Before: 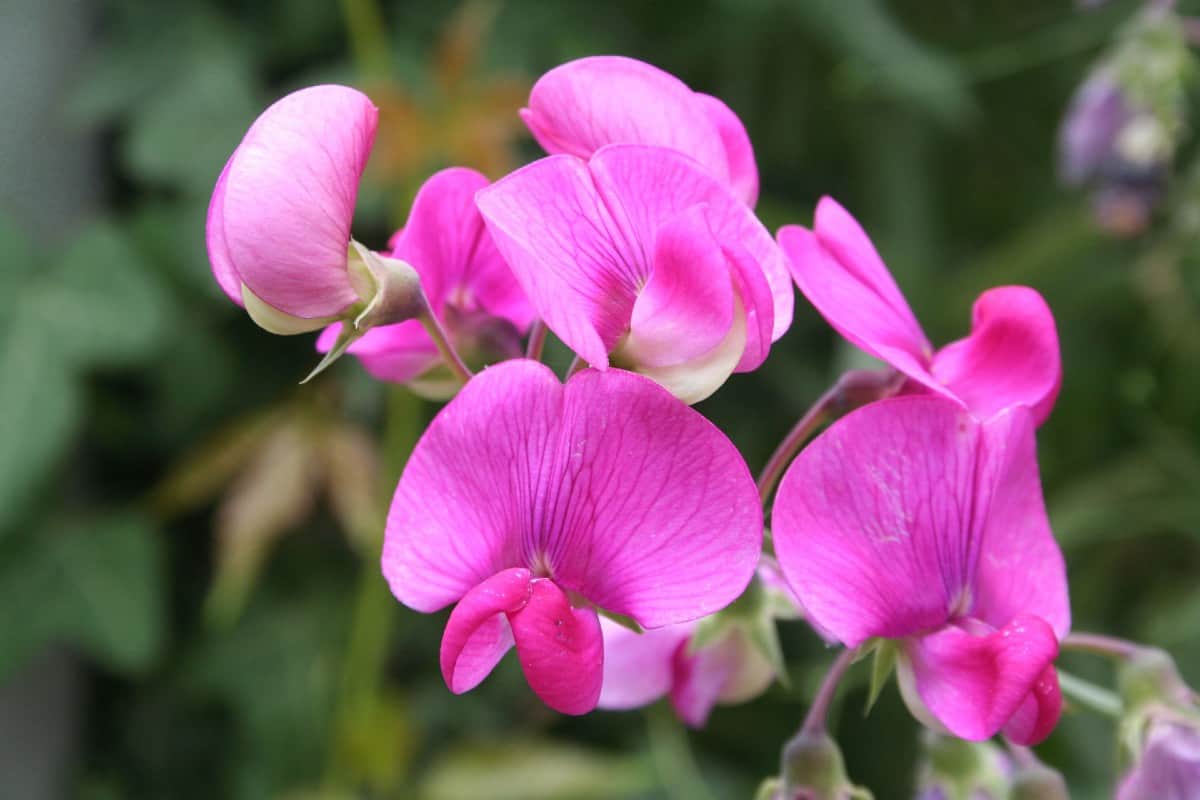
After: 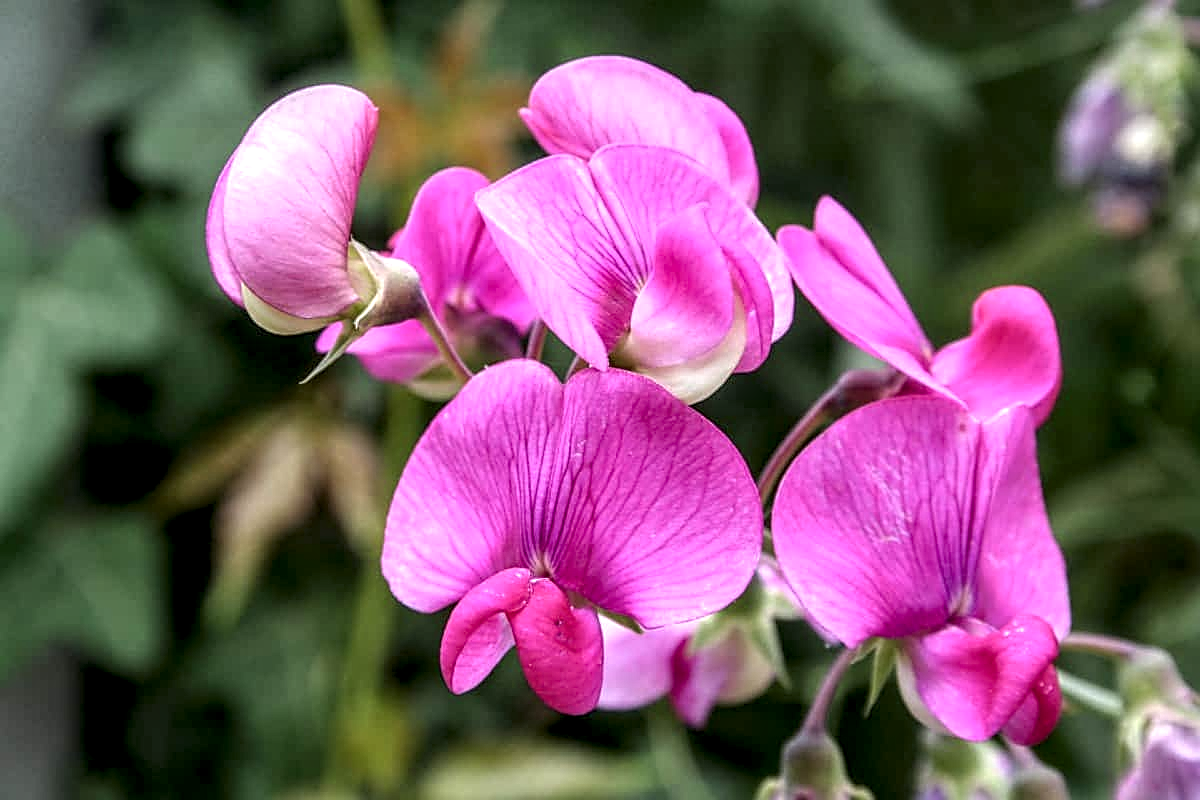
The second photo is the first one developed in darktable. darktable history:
local contrast: highlights 0%, shadows 0%, detail 182%
sharpen: on, module defaults
